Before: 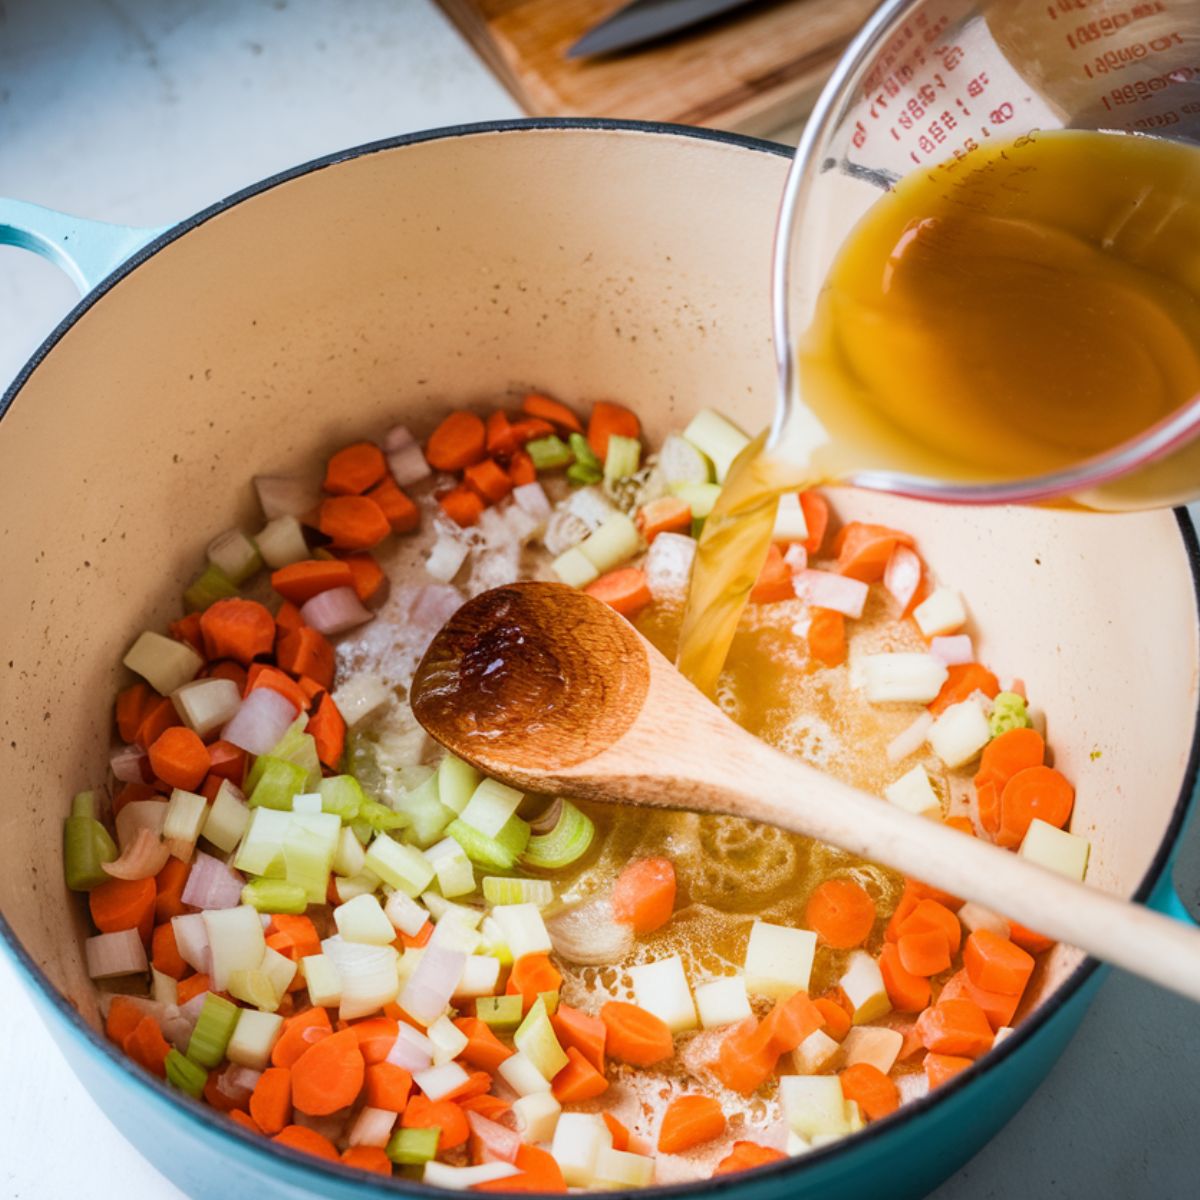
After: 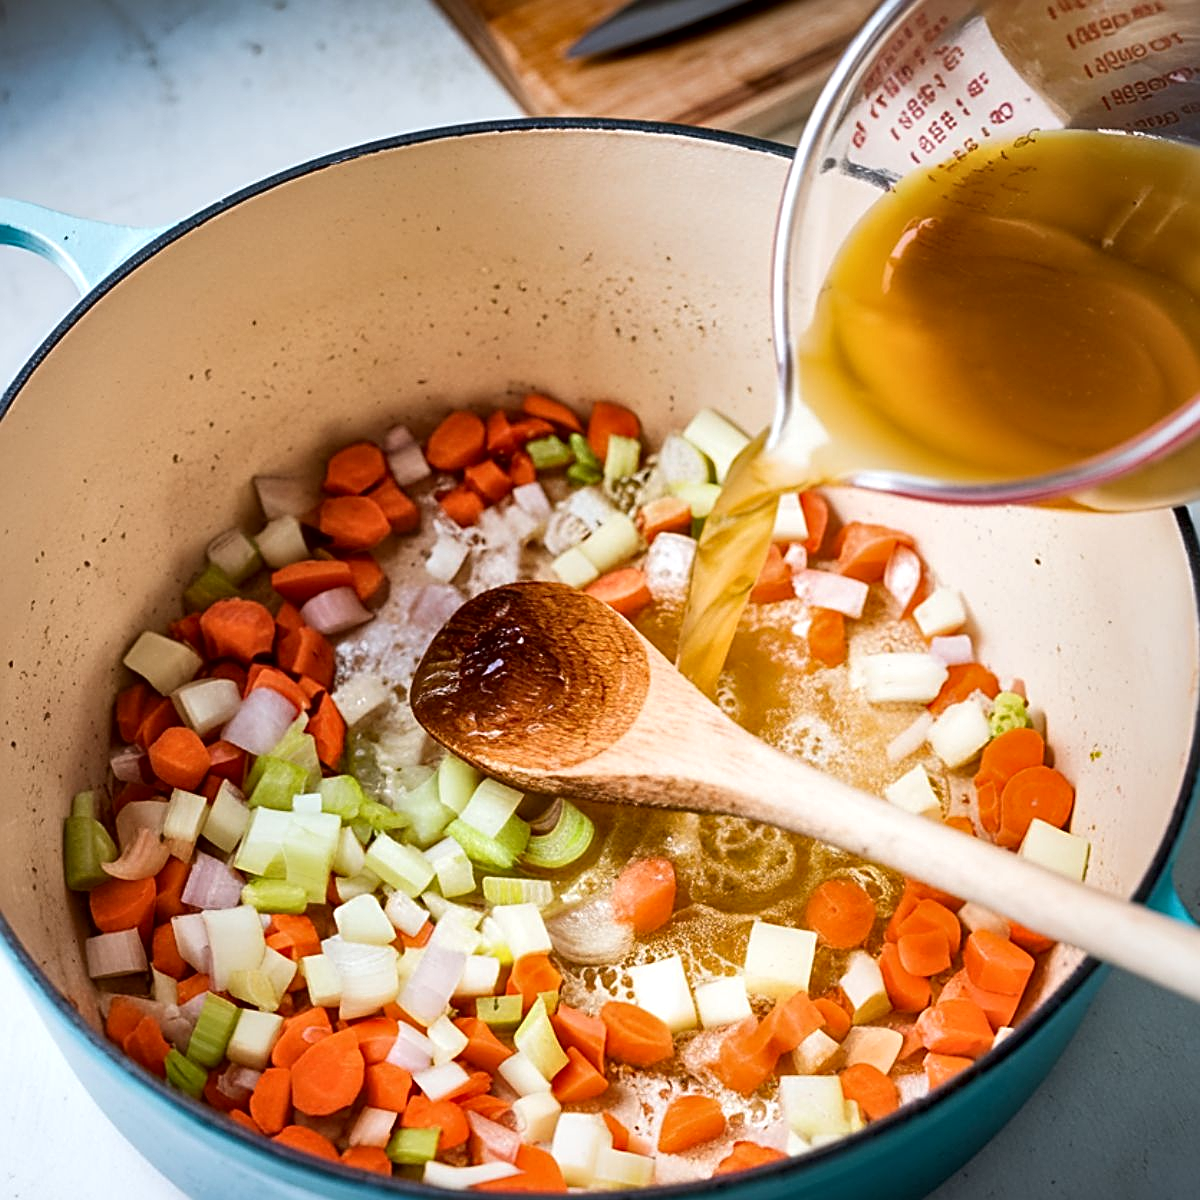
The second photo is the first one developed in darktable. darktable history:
sharpen: radius 2.563, amount 0.65
local contrast: mode bilateral grid, contrast 25, coarseness 61, detail 152%, midtone range 0.2
